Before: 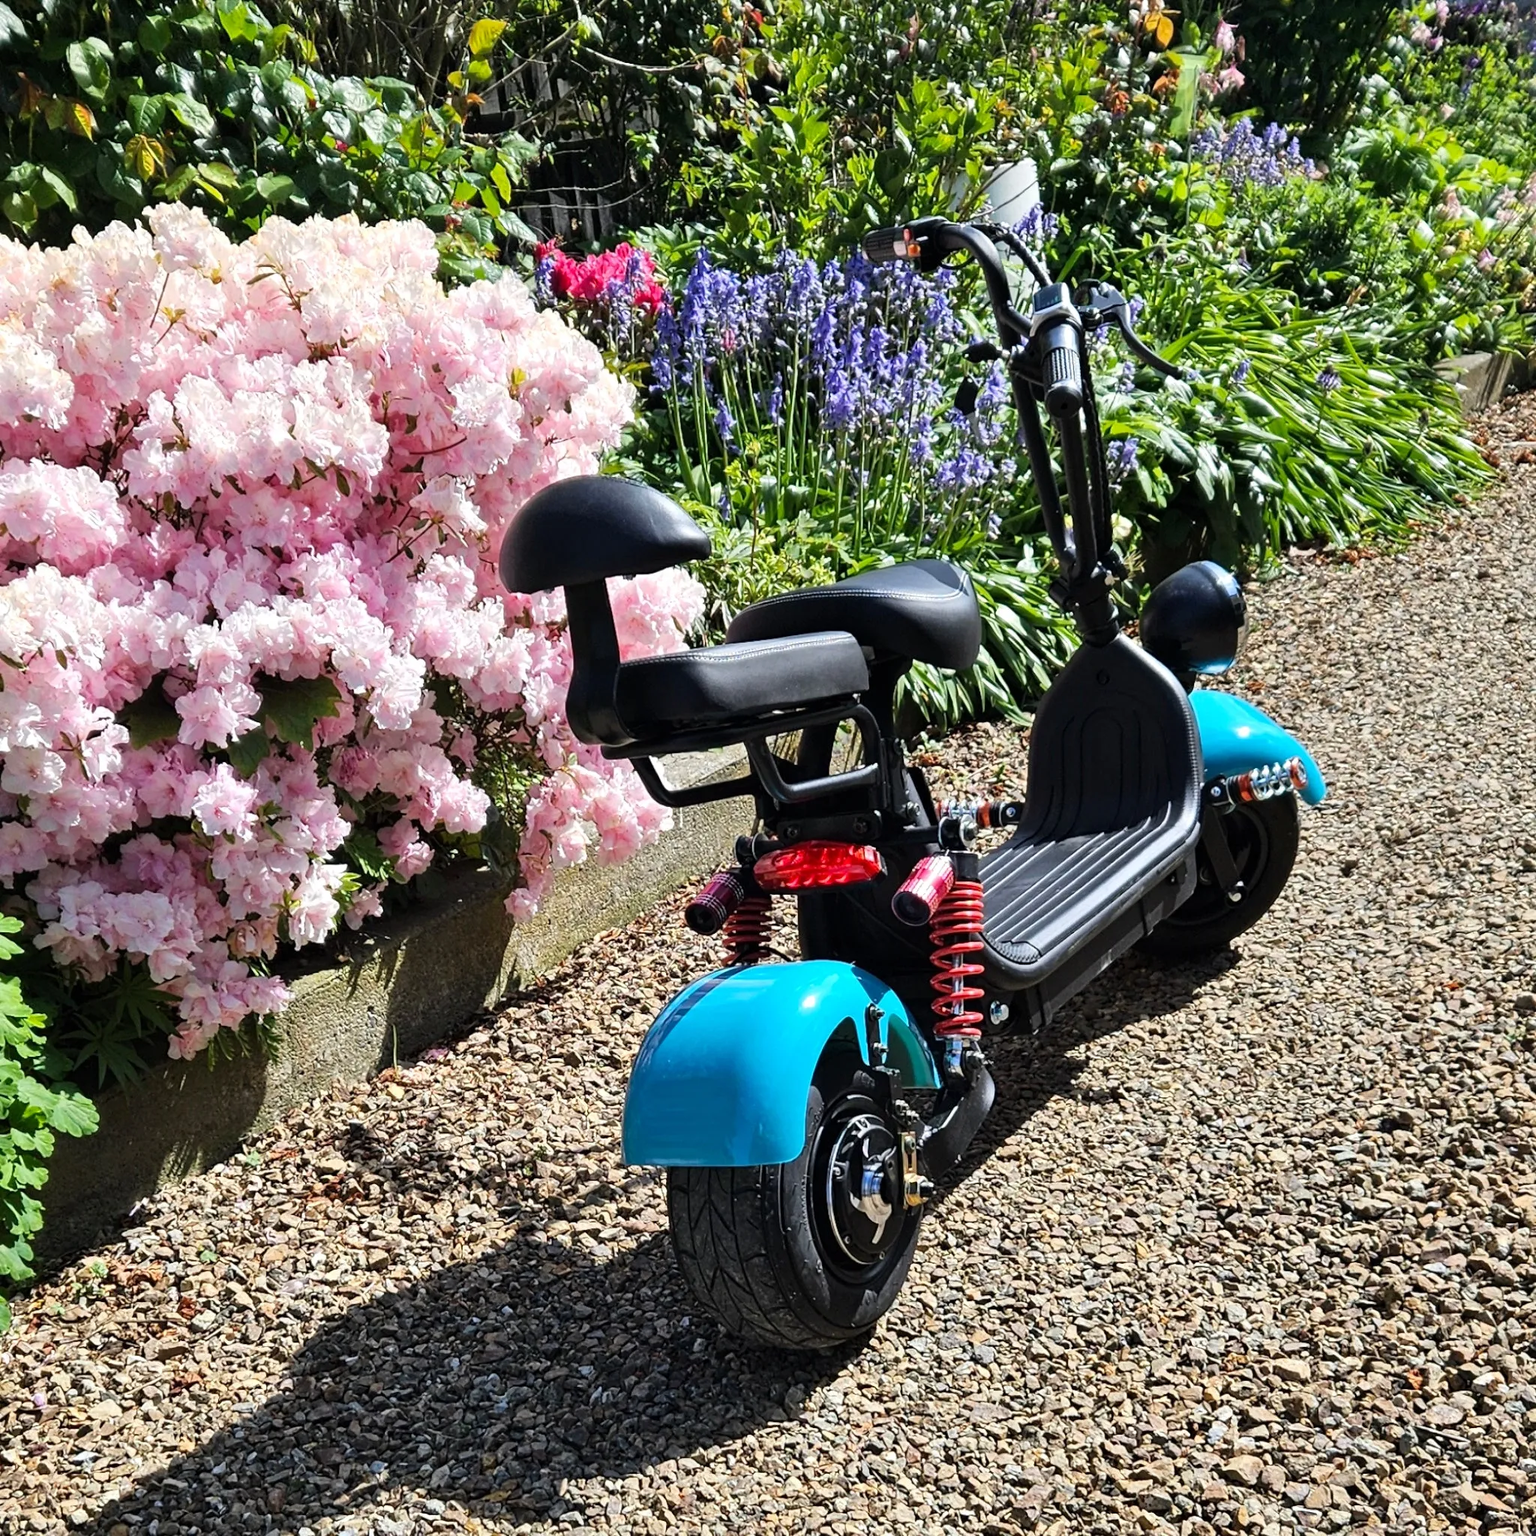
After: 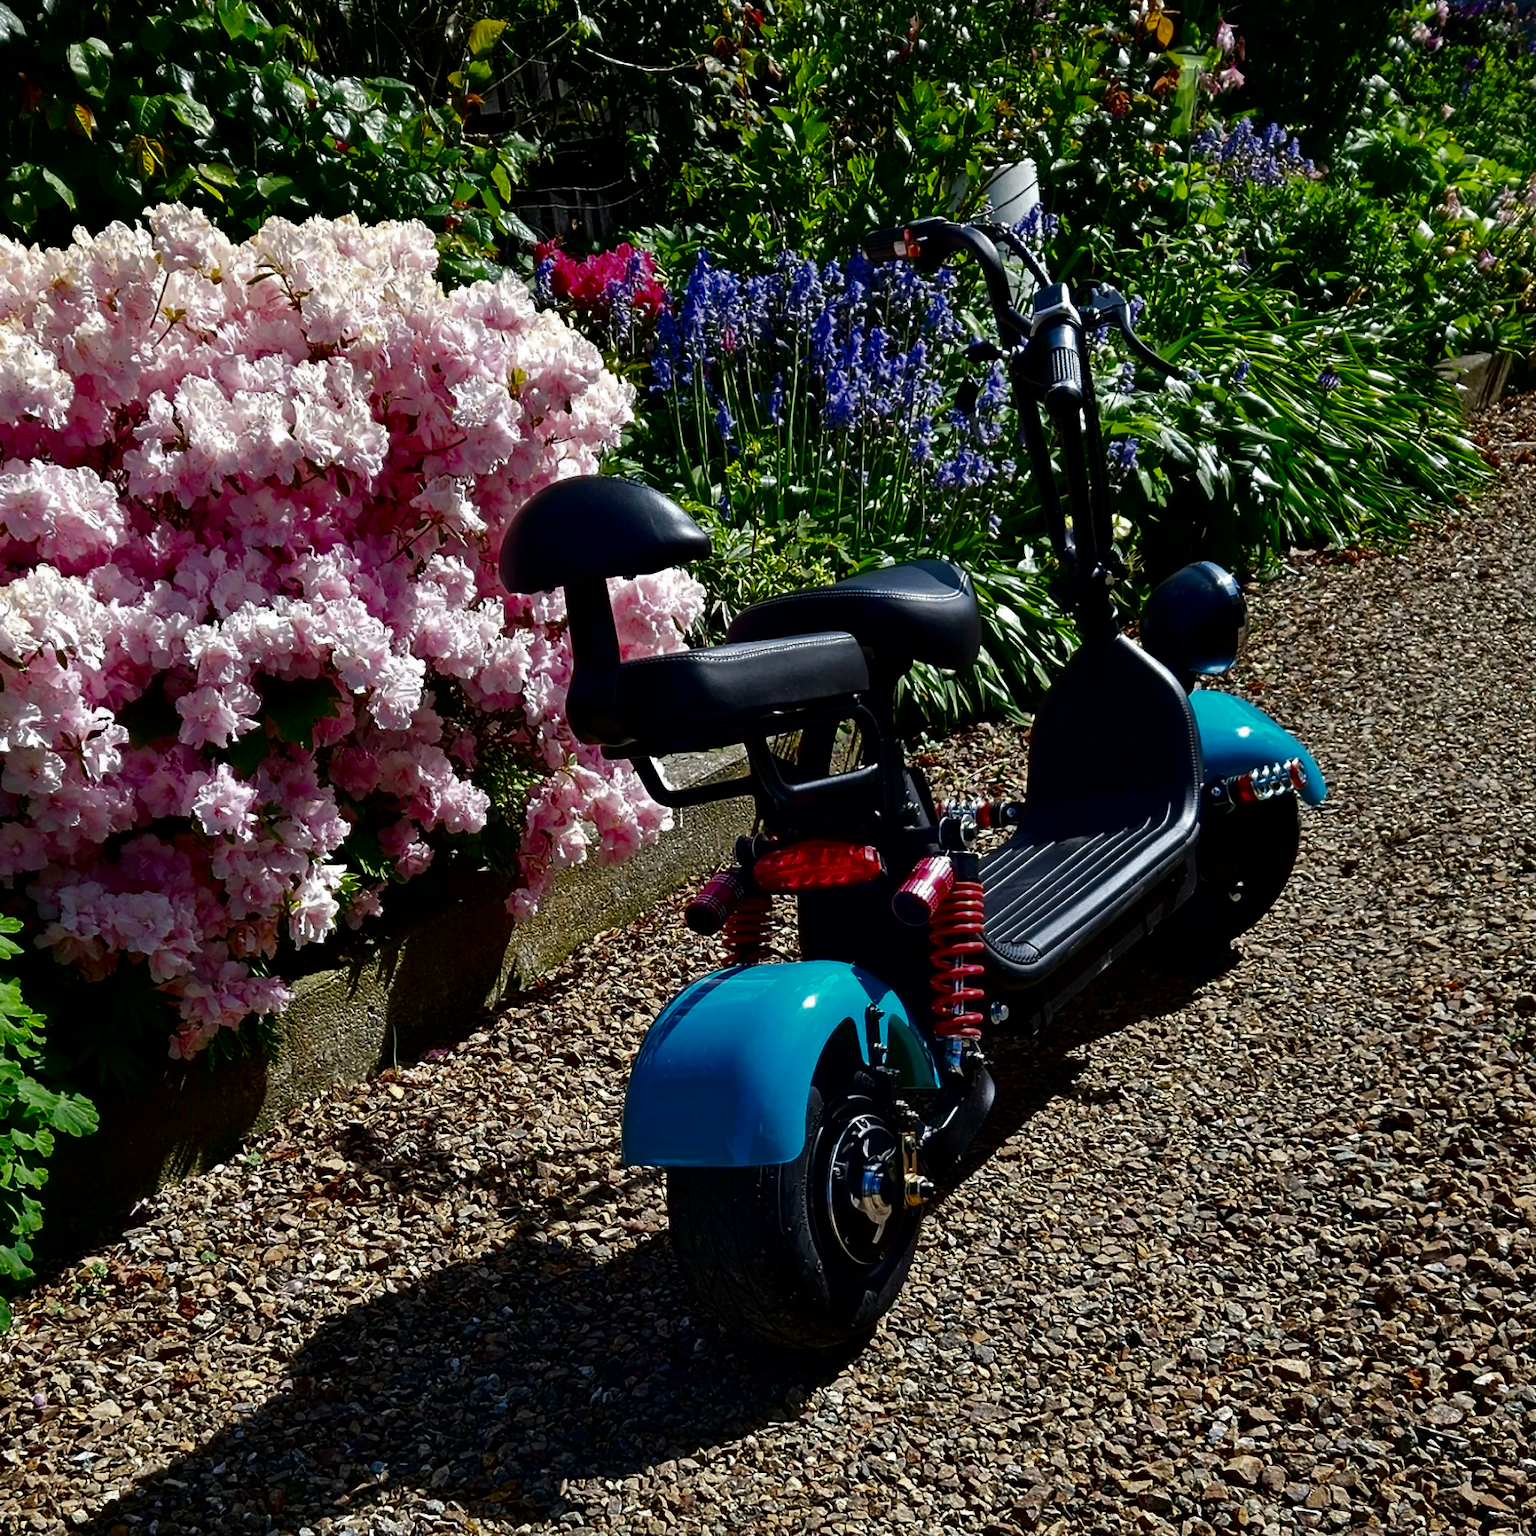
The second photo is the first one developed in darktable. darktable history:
contrast brightness saturation: contrast 0.09, brightness -0.59, saturation 0.17
rgb curve: curves: ch0 [(0, 0) (0.175, 0.154) (0.785, 0.663) (1, 1)]
tone curve: curves: ch0 [(0, 0) (0.003, 0.003) (0.011, 0.011) (0.025, 0.025) (0.044, 0.044) (0.069, 0.069) (0.1, 0.099) (0.136, 0.135) (0.177, 0.177) (0.224, 0.224) (0.277, 0.276) (0.335, 0.334) (0.399, 0.398) (0.468, 0.467) (0.543, 0.547) (0.623, 0.626) (0.709, 0.712) (0.801, 0.802) (0.898, 0.898) (1, 1)], preserve colors none
